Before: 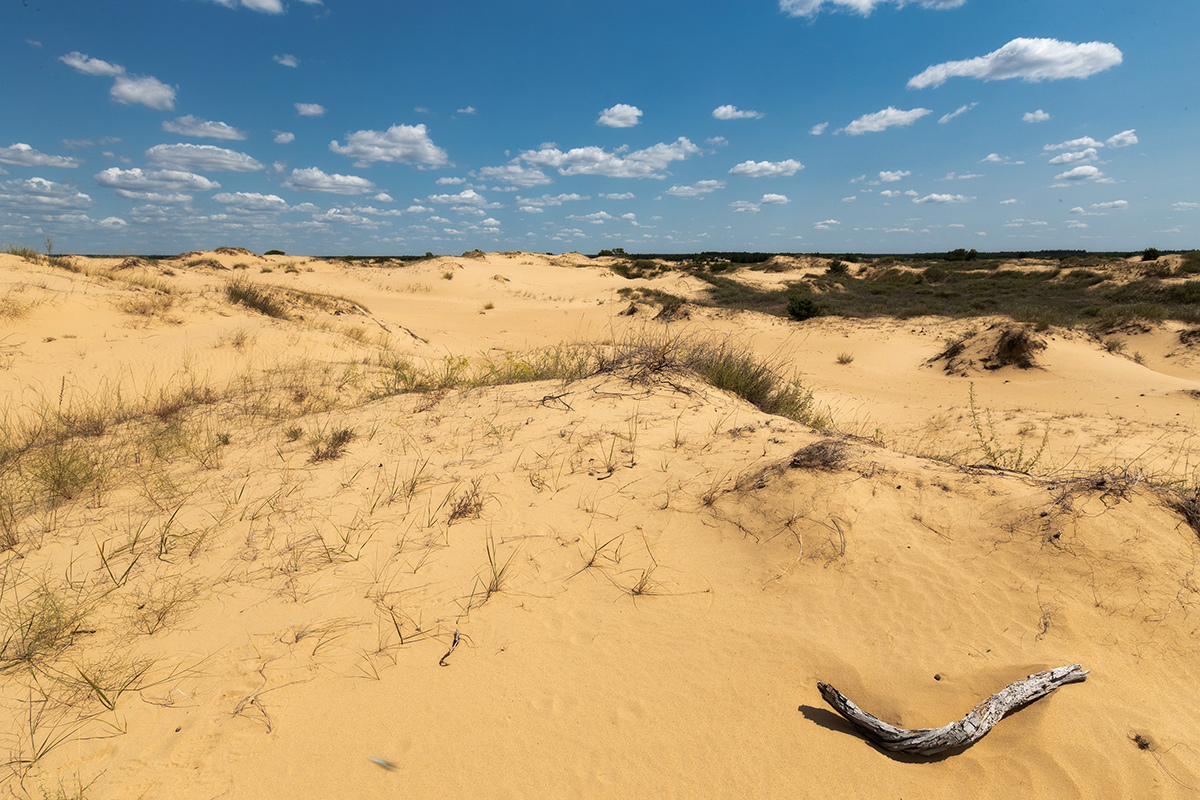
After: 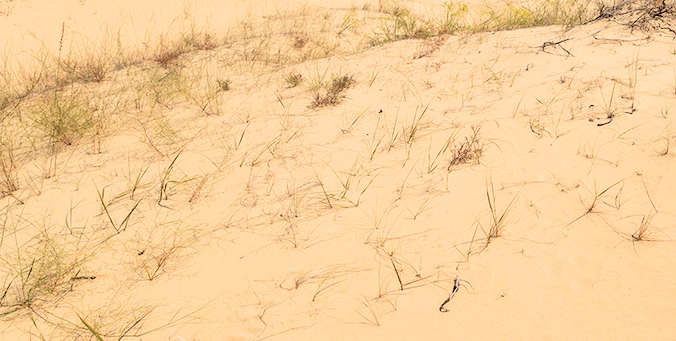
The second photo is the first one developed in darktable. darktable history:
filmic rgb: black relative exposure -4.36 EV, white relative exposure 4.56 EV, hardness 2.39, contrast 1.052
crop: top 44.319%, right 43.637%, bottom 12.99%
exposure: black level correction 0, exposure 1.376 EV, compensate highlight preservation false
